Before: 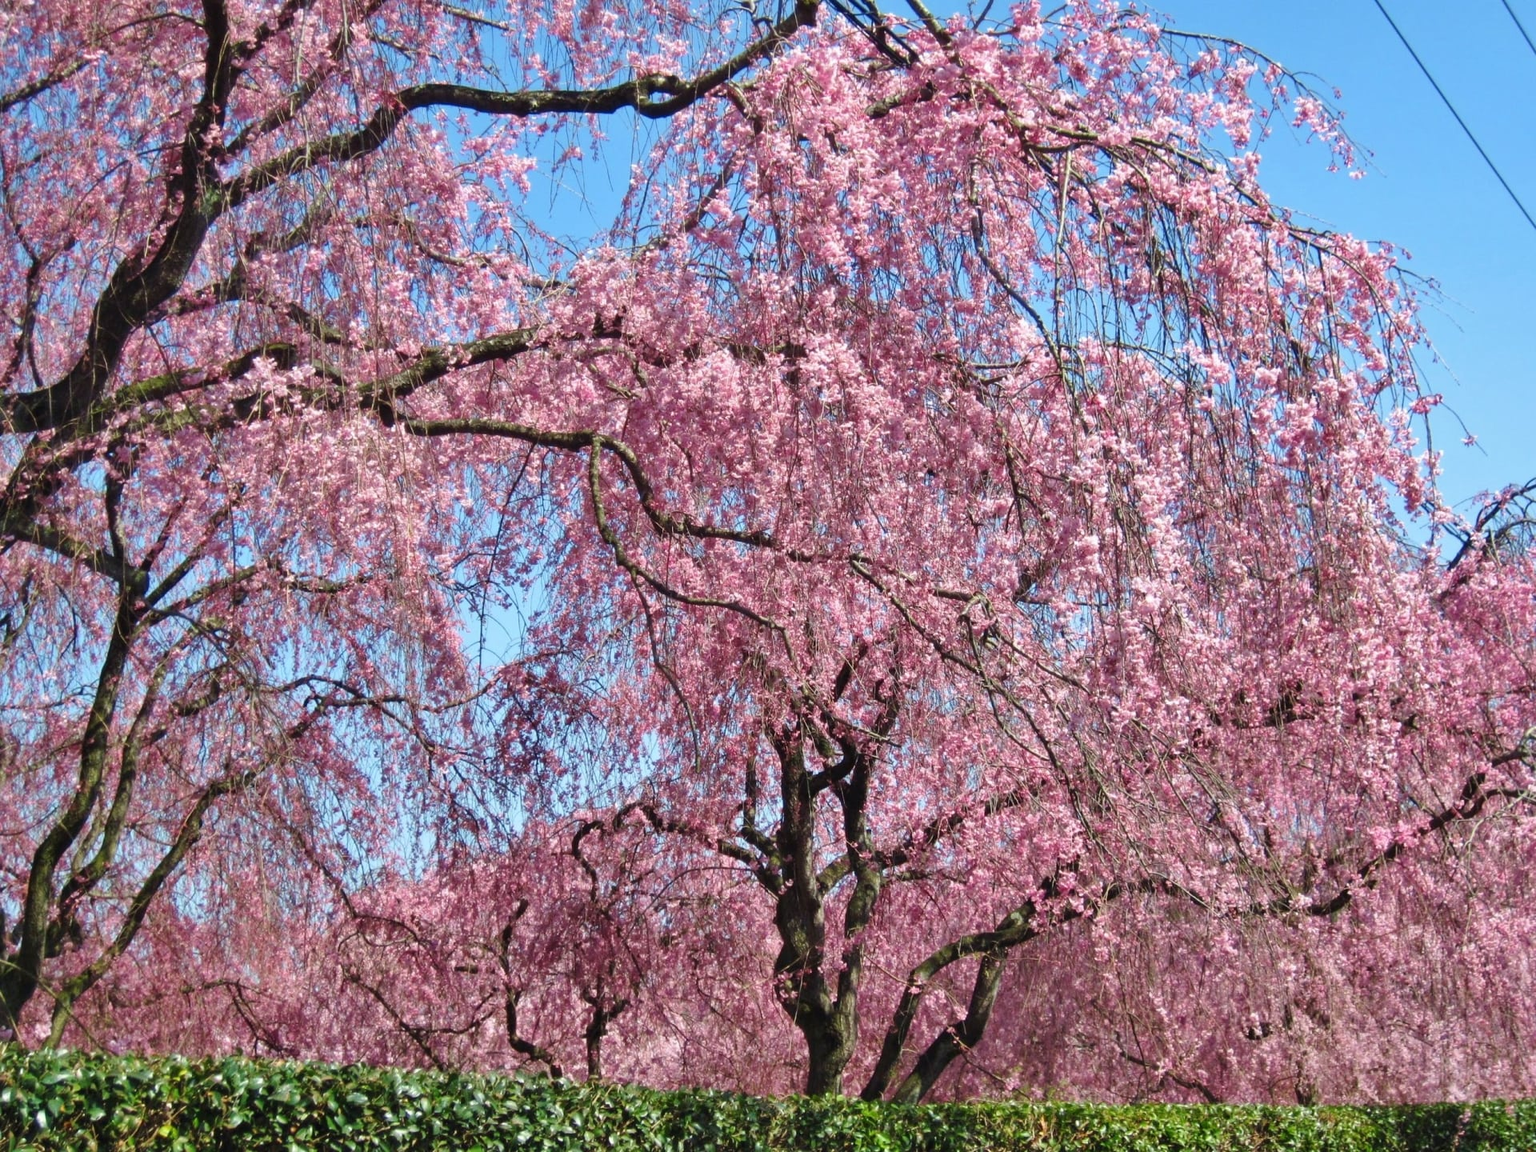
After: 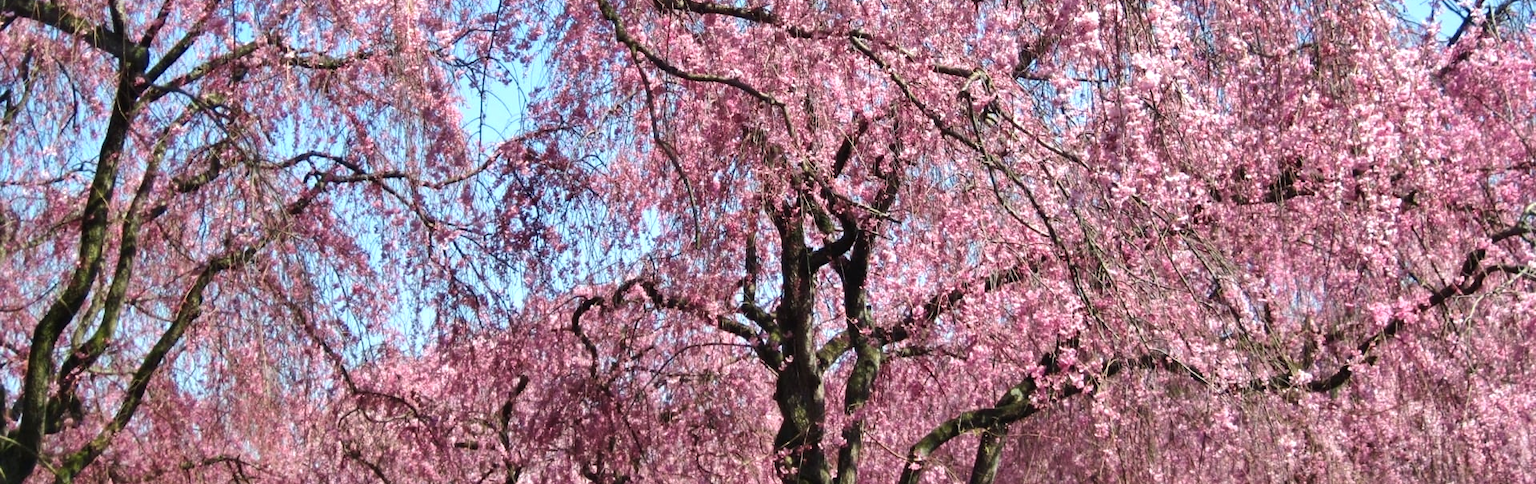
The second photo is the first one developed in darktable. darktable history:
tone equalizer: -8 EV -0.417 EV, -7 EV -0.389 EV, -6 EV -0.333 EV, -5 EV -0.222 EV, -3 EV 0.222 EV, -2 EV 0.333 EV, -1 EV 0.389 EV, +0 EV 0.417 EV, edges refinement/feathering 500, mask exposure compensation -1.57 EV, preserve details no
crop: top 45.551%, bottom 12.262%
